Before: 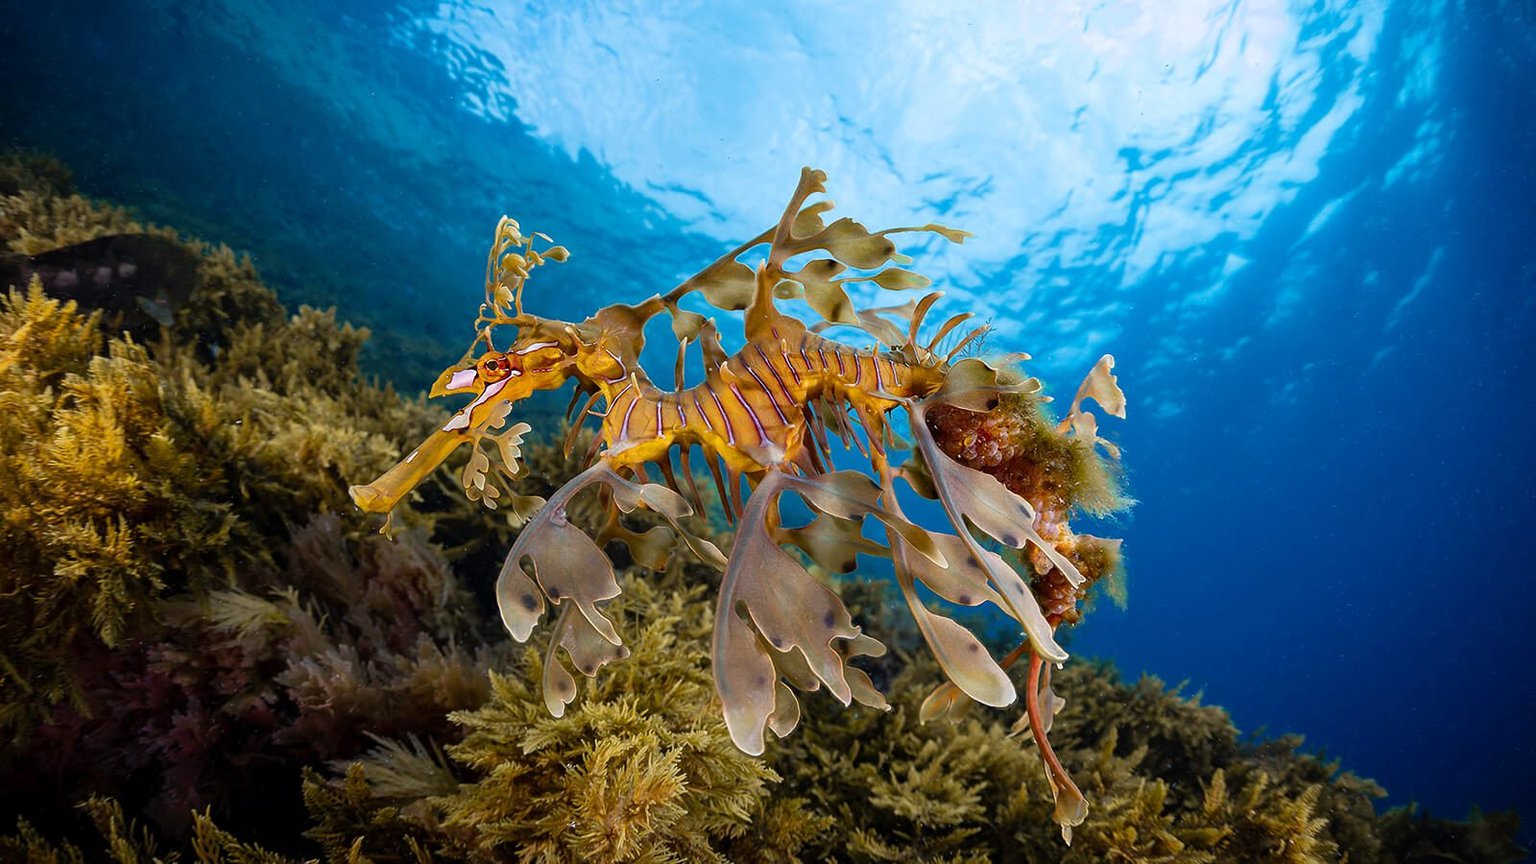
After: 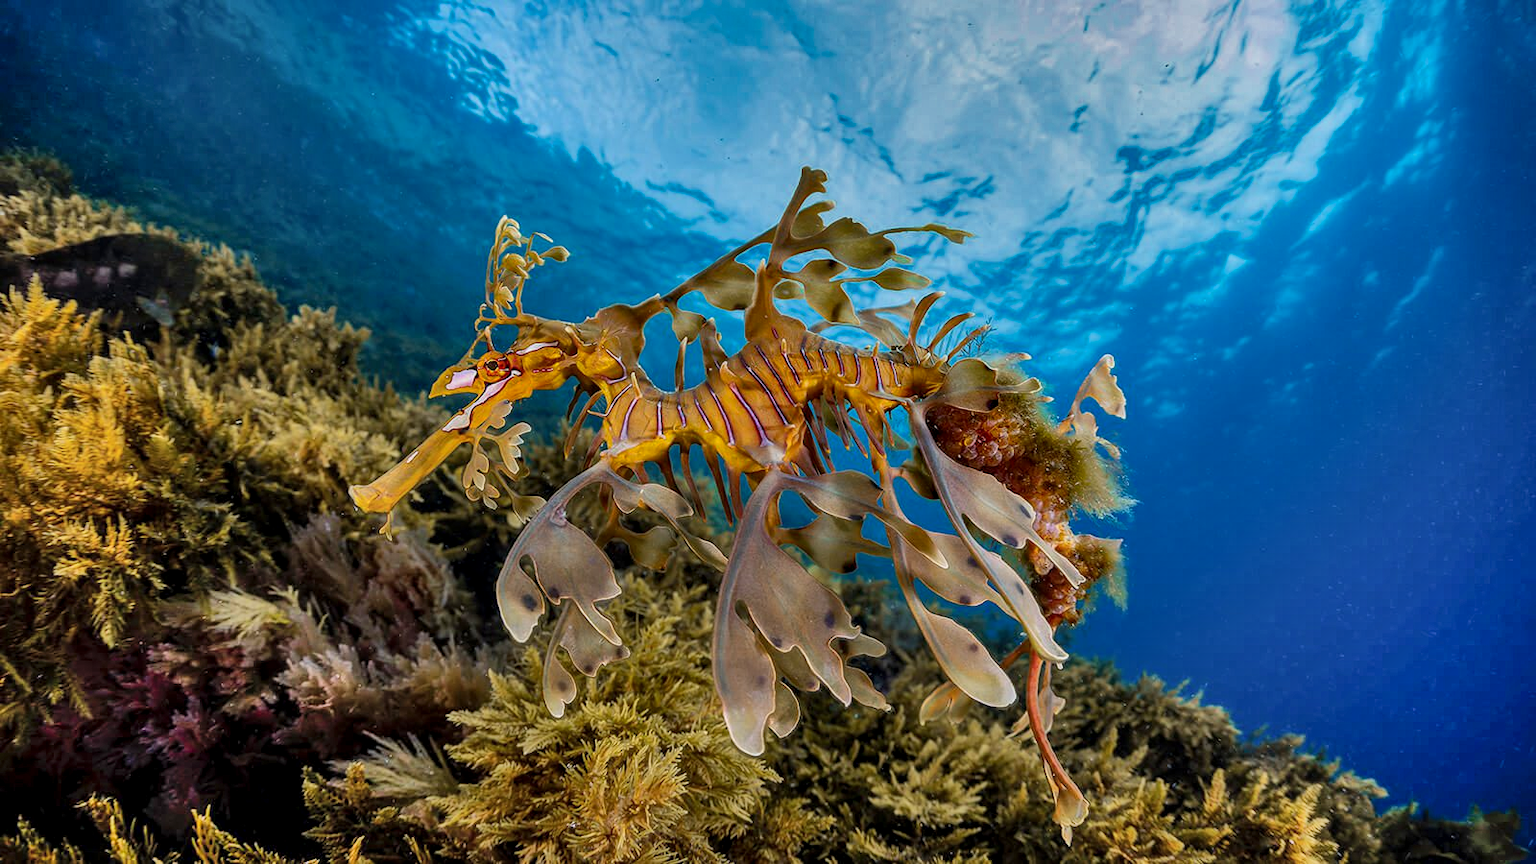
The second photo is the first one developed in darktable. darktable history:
local contrast: on, module defaults
shadows and highlights: shadows 80.73, white point adjustment -9.07, highlights -61.46, soften with gaussian
